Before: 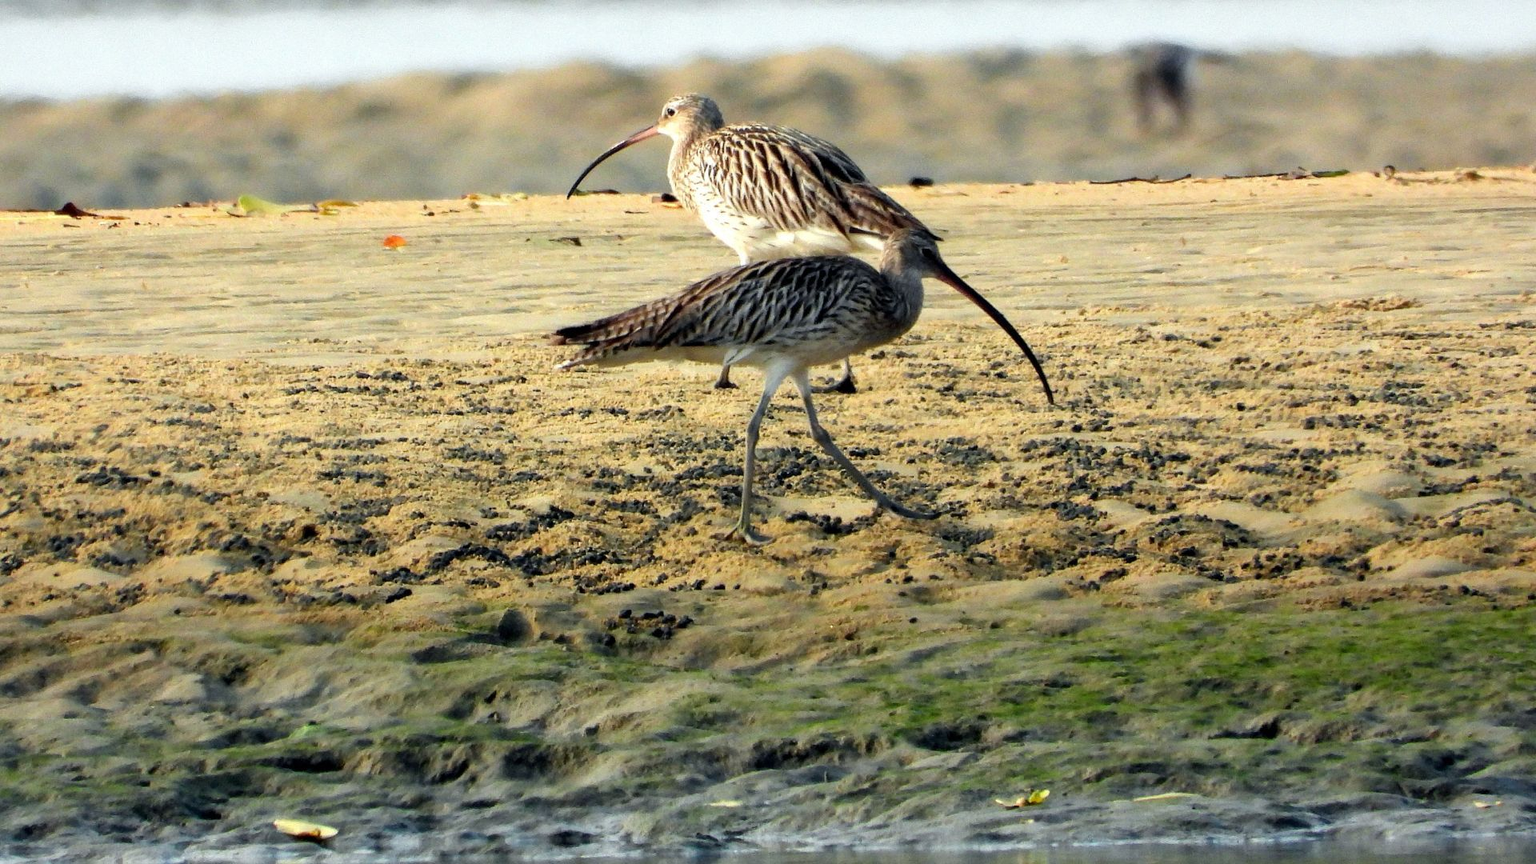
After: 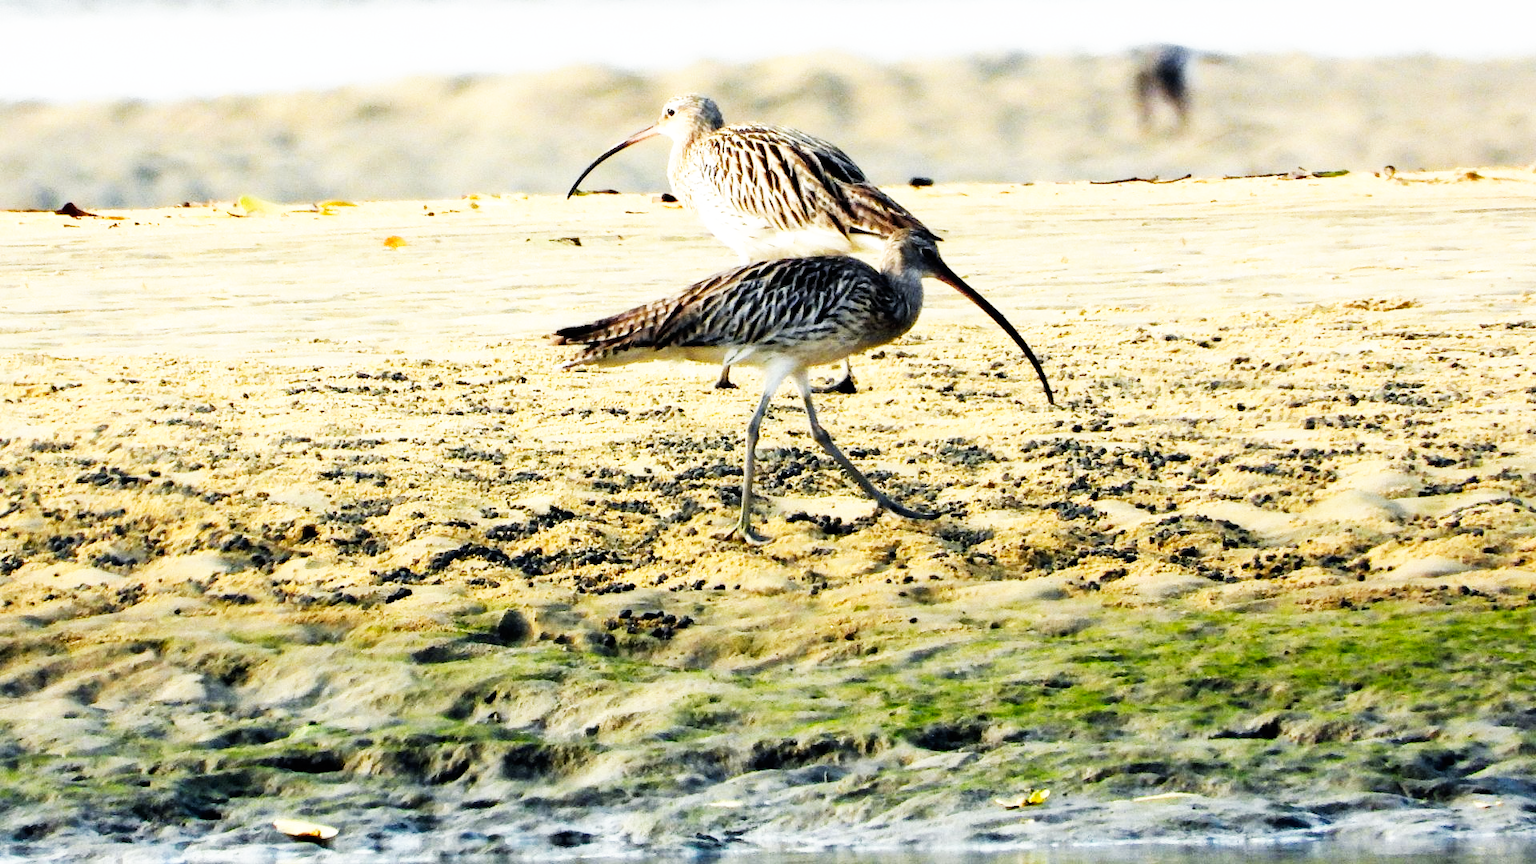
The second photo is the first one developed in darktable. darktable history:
color contrast: green-magenta contrast 0.81
base curve: curves: ch0 [(0, 0) (0.007, 0.004) (0.027, 0.03) (0.046, 0.07) (0.207, 0.54) (0.442, 0.872) (0.673, 0.972) (1, 1)], preserve colors none
